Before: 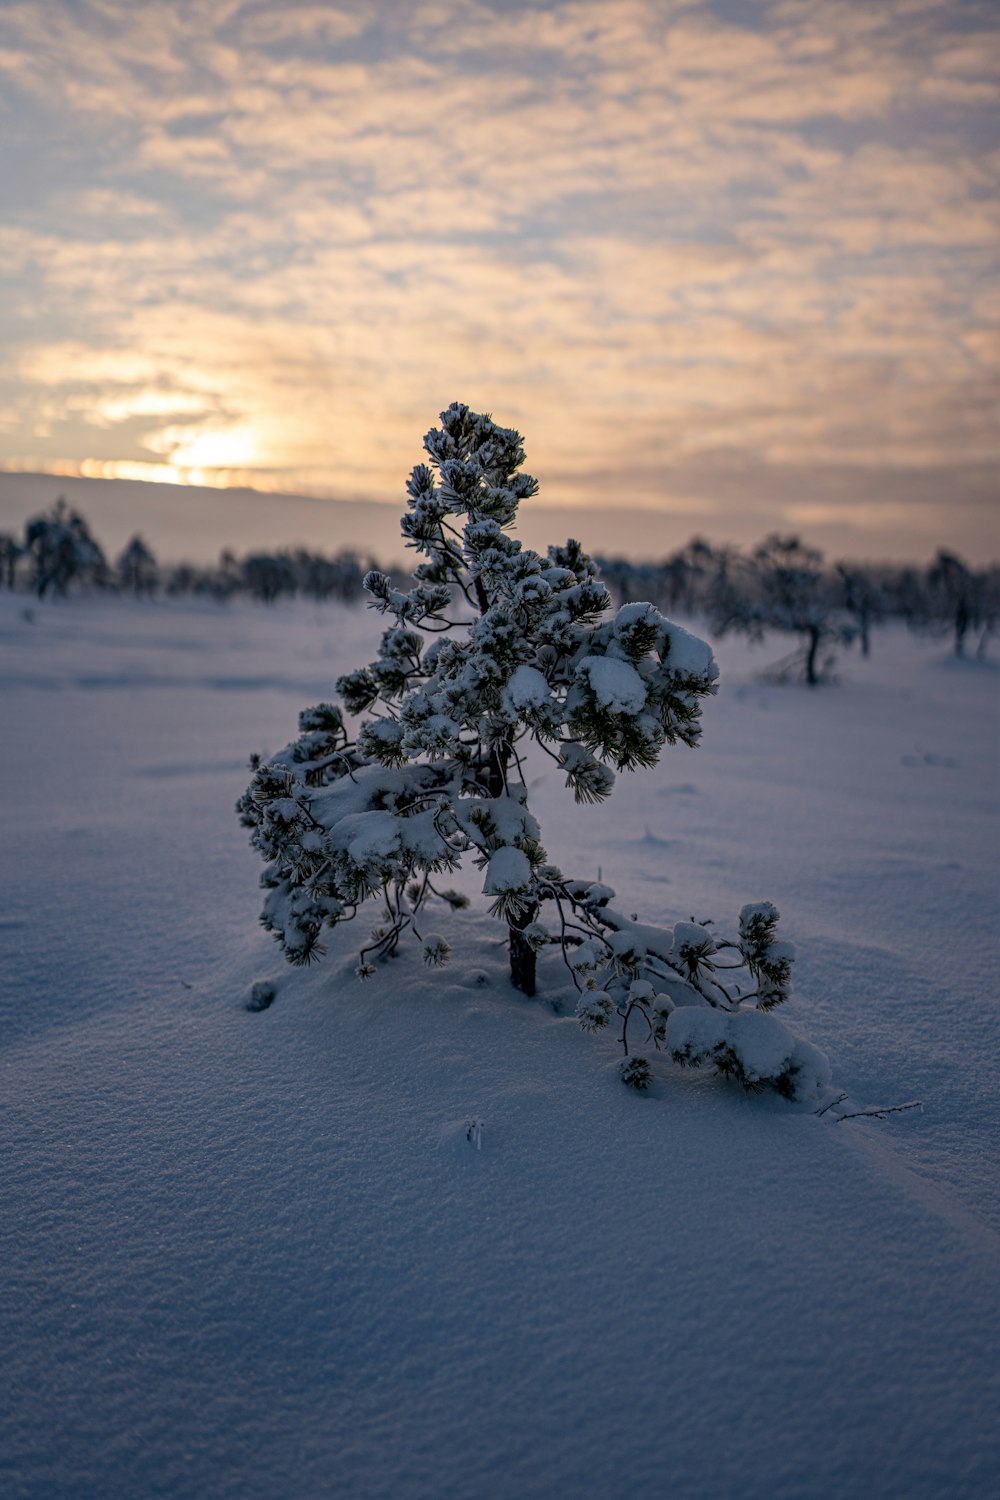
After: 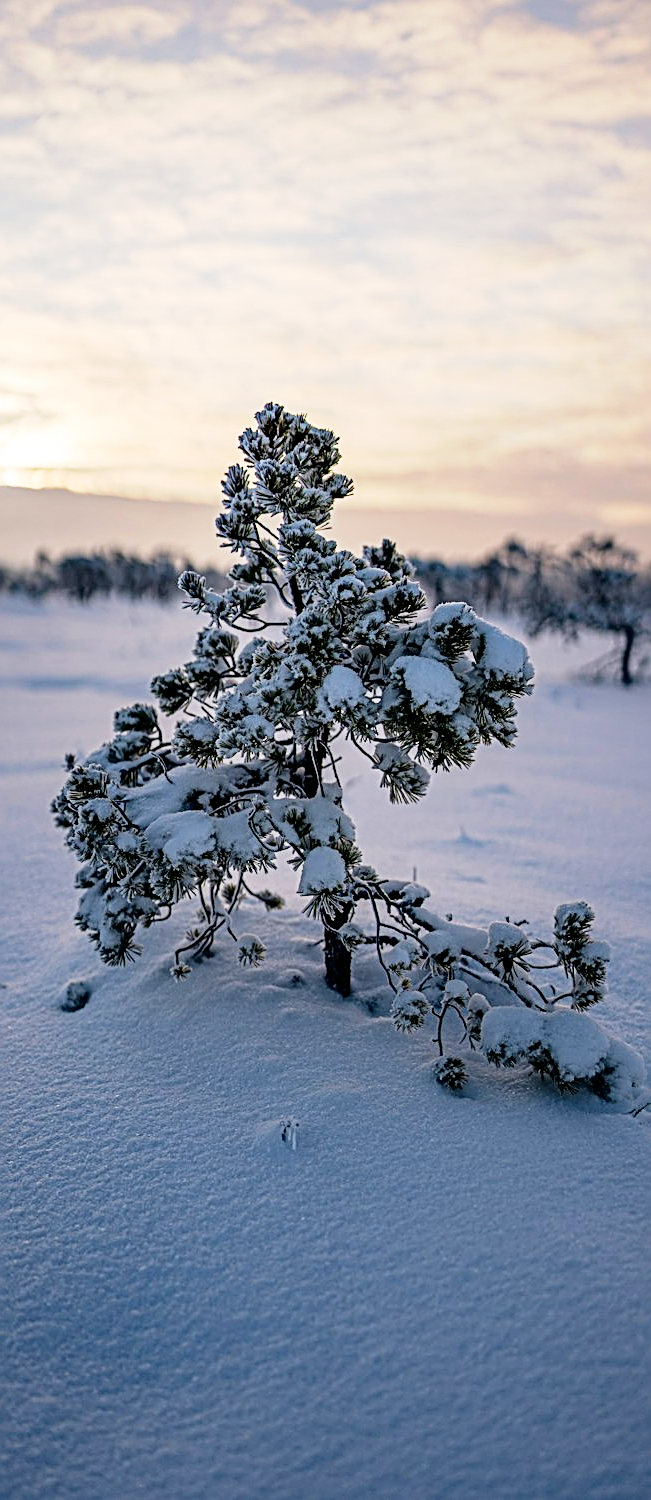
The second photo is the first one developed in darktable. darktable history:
crop and rotate: left 18.564%, right 16.319%
base curve: curves: ch0 [(0, 0) (0.088, 0.125) (0.176, 0.251) (0.354, 0.501) (0.613, 0.749) (1, 0.877)], preserve colors none
contrast brightness saturation: contrast 0.102, brightness 0.019, saturation 0.02
exposure: black level correction 0, exposure 0.698 EV, compensate highlight preservation false
tone curve: curves: ch0 [(0, 0) (0.003, 0.001) (0.011, 0.002) (0.025, 0.007) (0.044, 0.015) (0.069, 0.022) (0.1, 0.03) (0.136, 0.056) (0.177, 0.115) (0.224, 0.177) (0.277, 0.244) (0.335, 0.322) (0.399, 0.398) (0.468, 0.471) (0.543, 0.545) (0.623, 0.614) (0.709, 0.685) (0.801, 0.765) (0.898, 0.867) (1, 1)], color space Lab, independent channels
sharpen: radius 2.677, amount 0.661
